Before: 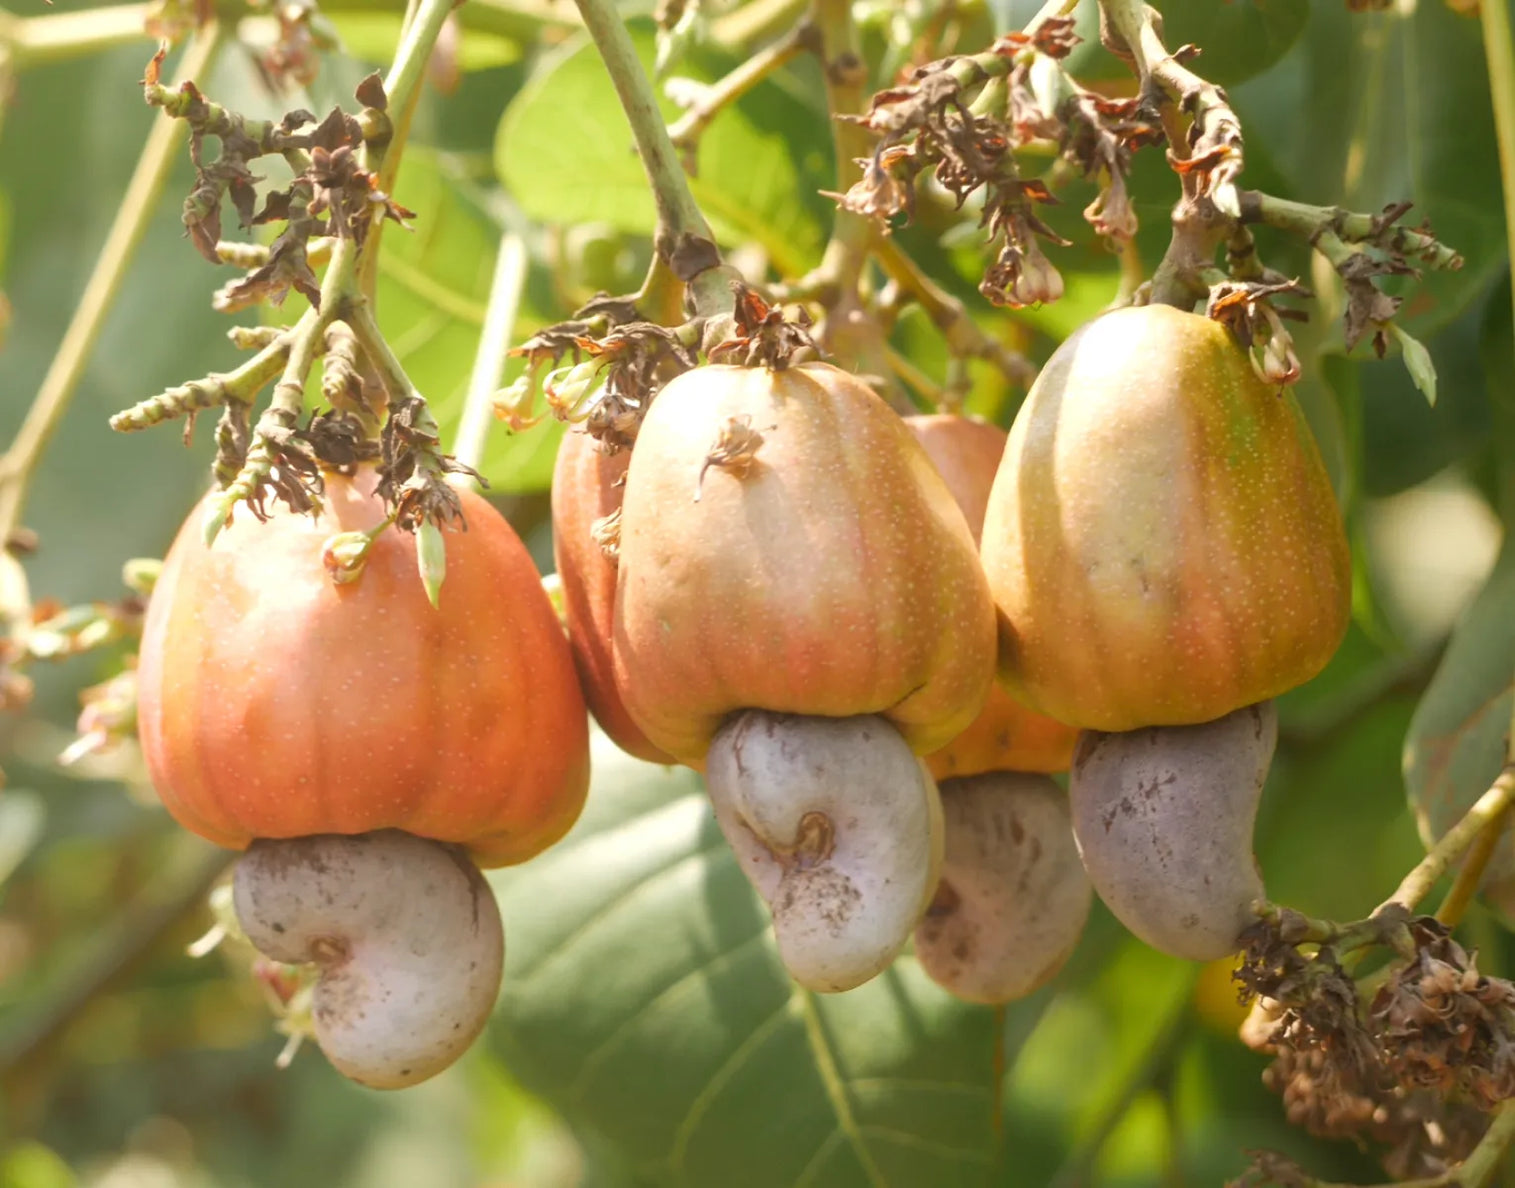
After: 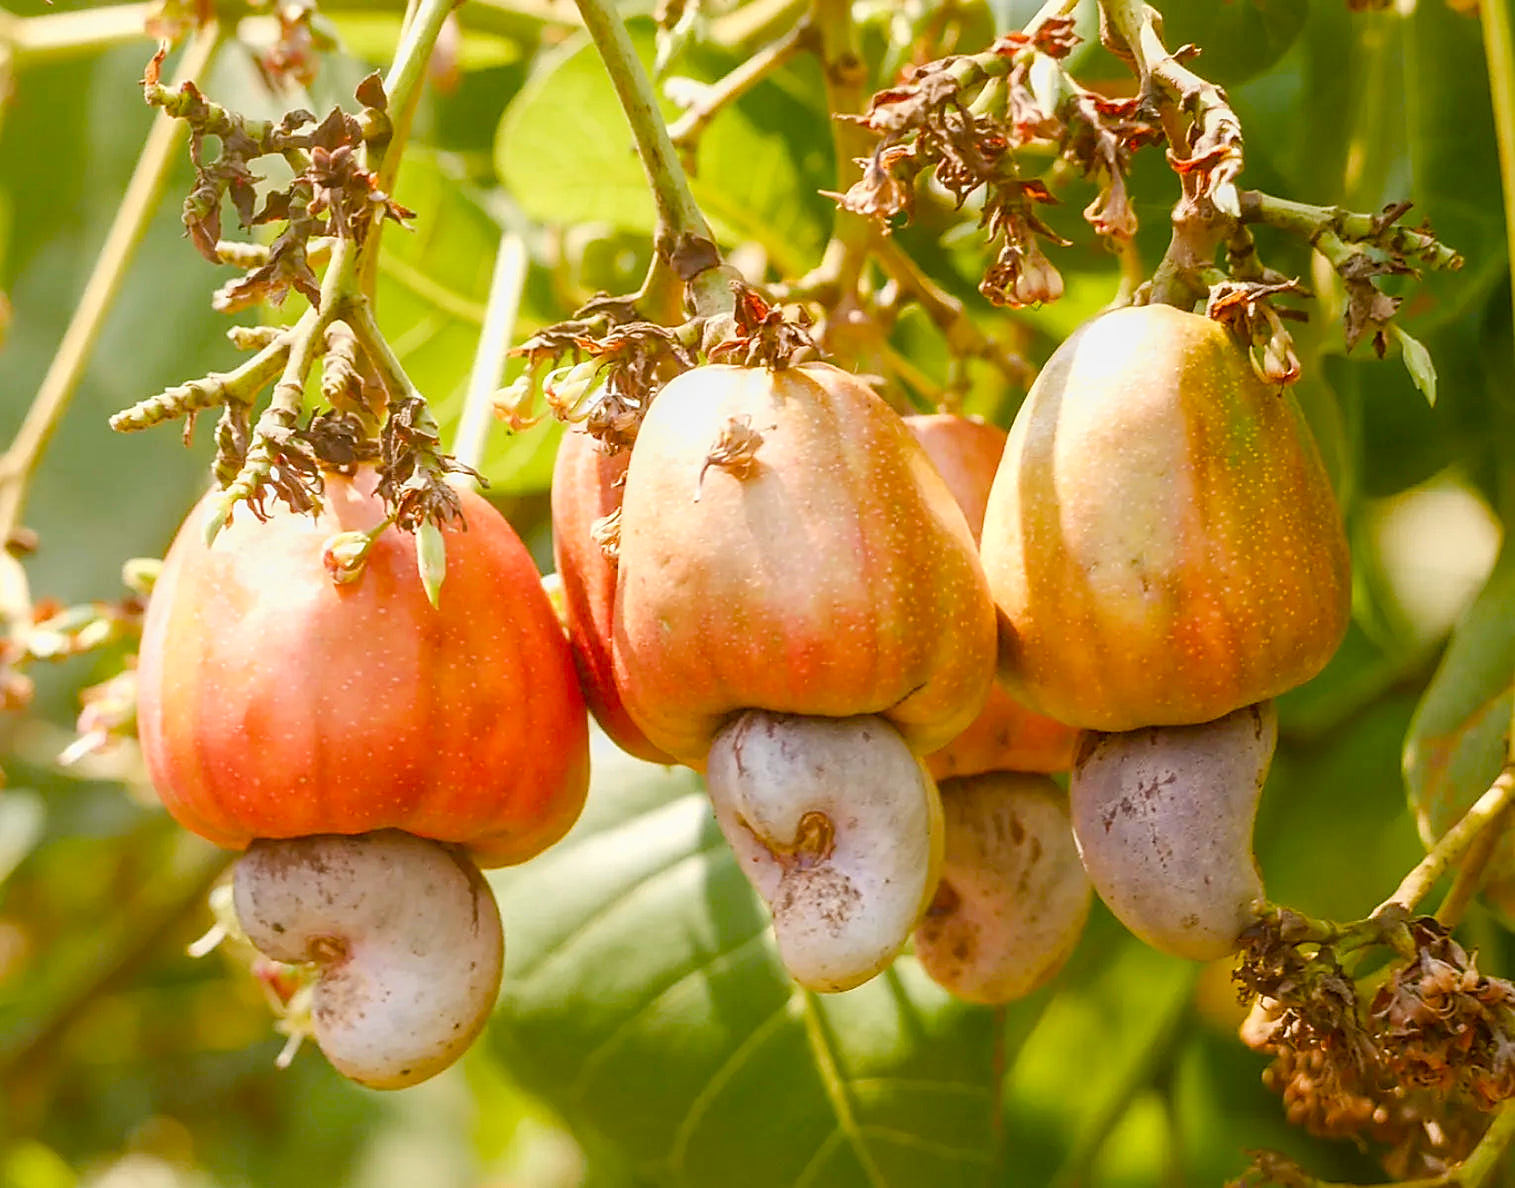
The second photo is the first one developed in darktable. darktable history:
tone curve: curves: ch0 [(0, 0) (0.765, 0.816) (1, 1)]; ch1 [(0, 0) (0.425, 0.464) (0.5, 0.5) (0.531, 0.522) (0.588, 0.575) (0.994, 0.939)]; ch2 [(0, 0) (0.398, 0.435) (0.455, 0.481) (0.501, 0.504) (0.529, 0.544) (0.584, 0.585) (1, 0.911)]
sharpen: radius 1.429, amount 1.234, threshold 0.637
local contrast: highlights 25%, detail 150%
color balance rgb: perceptual saturation grading › global saturation 54.772%, perceptual saturation grading › highlights -50.455%, perceptual saturation grading › mid-tones 40.121%, perceptual saturation grading › shadows 30.613%, hue shift -5.33°, contrast -21.872%
